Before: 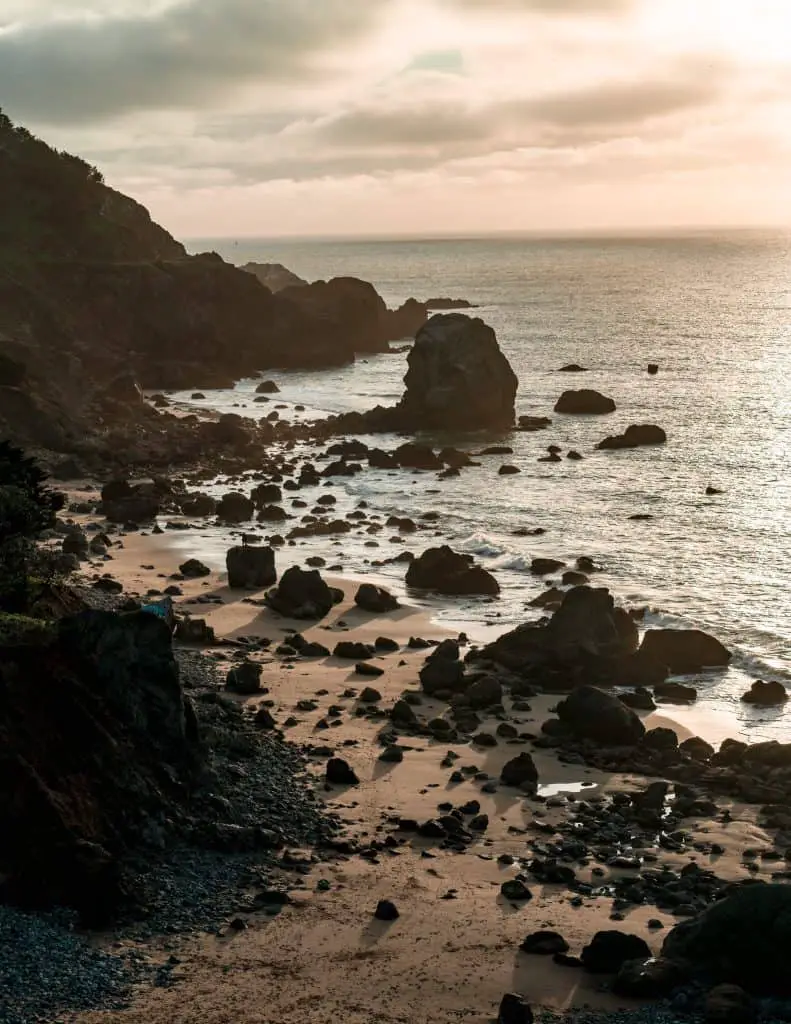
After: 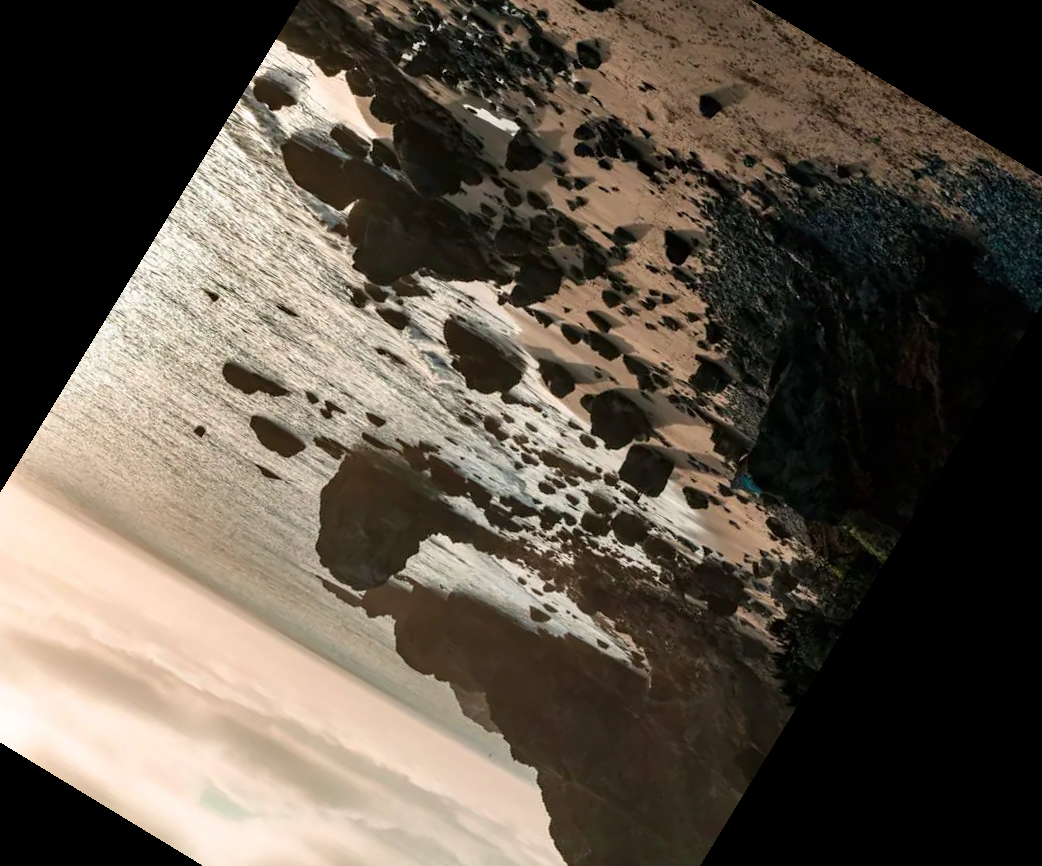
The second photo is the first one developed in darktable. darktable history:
crop and rotate: angle 148.68°, left 9.111%, top 15.603%, right 4.588%, bottom 17.041%
tone equalizer: on, module defaults
